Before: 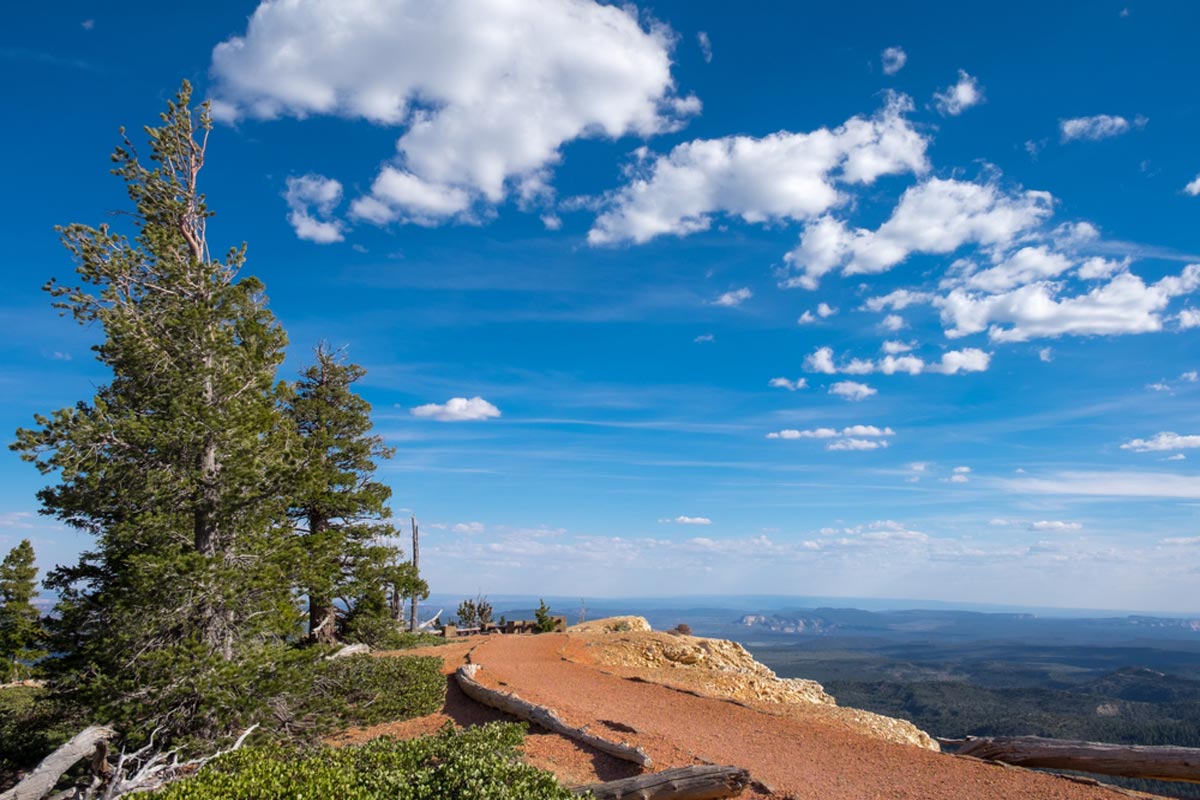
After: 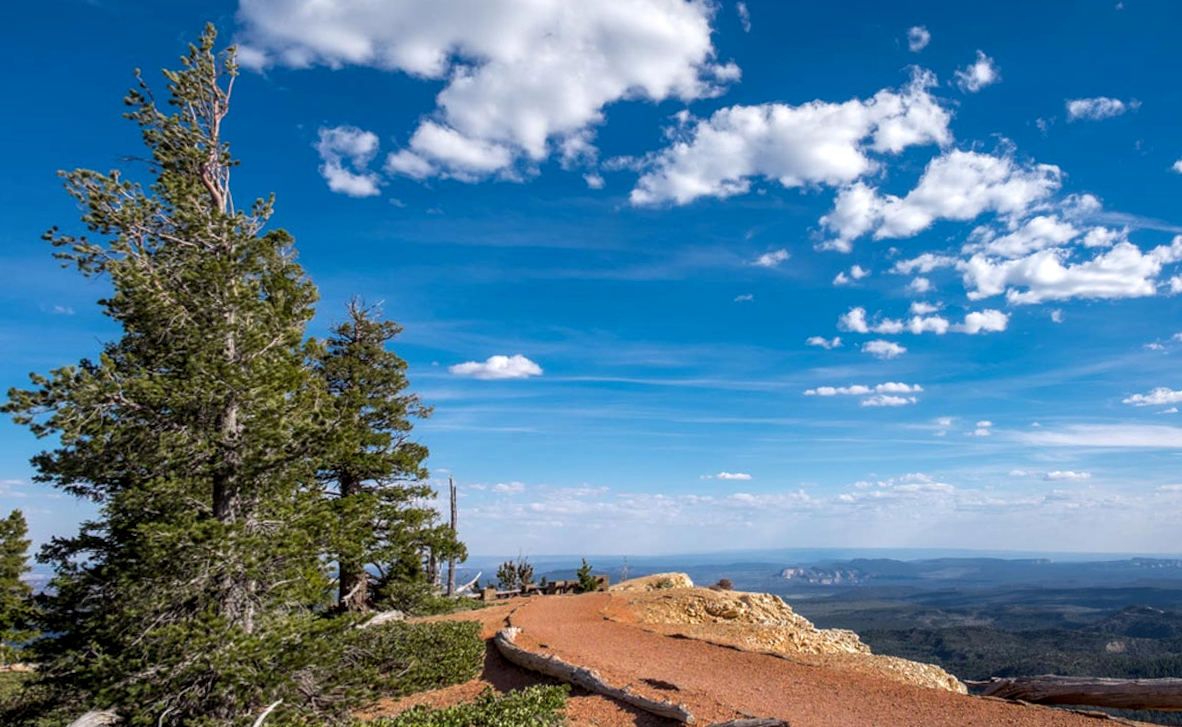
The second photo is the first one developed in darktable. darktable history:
rotate and perspective: rotation -0.013°, lens shift (vertical) -0.027, lens shift (horizontal) 0.178, crop left 0.016, crop right 0.989, crop top 0.082, crop bottom 0.918
local contrast: detail 130%
